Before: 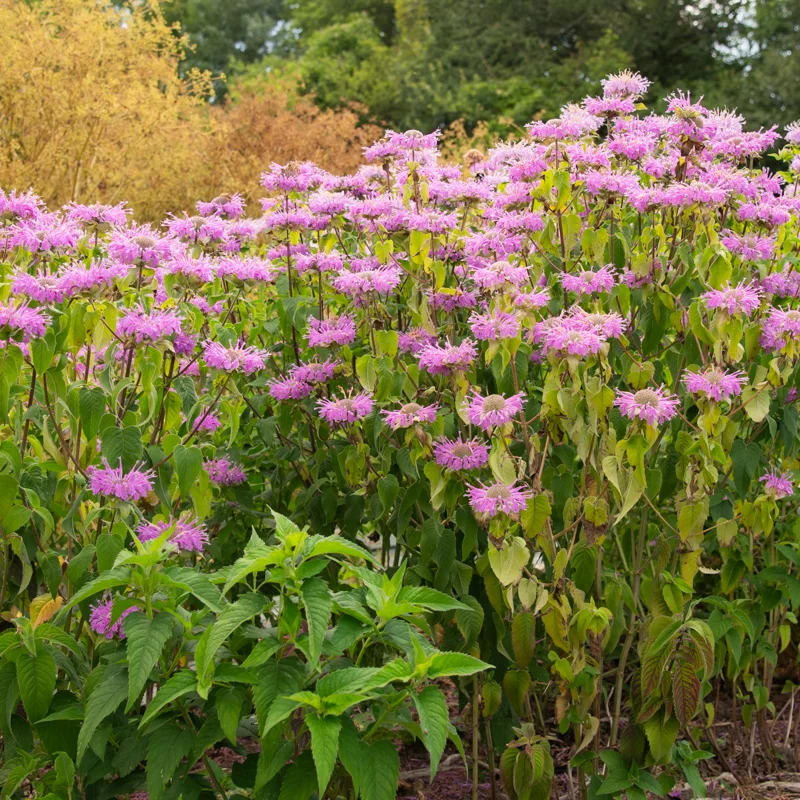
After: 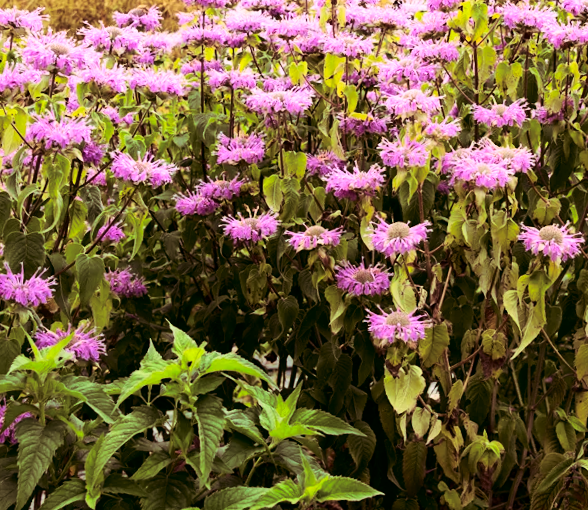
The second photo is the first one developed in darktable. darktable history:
contrast brightness saturation: contrast 0.32, brightness -0.08, saturation 0.17
split-toning: highlights › hue 298.8°, highlights › saturation 0.73, compress 41.76%
crop and rotate: angle -3.37°, left 9.79%, top 20.73%, right 12.42%, bottom 11.82%
